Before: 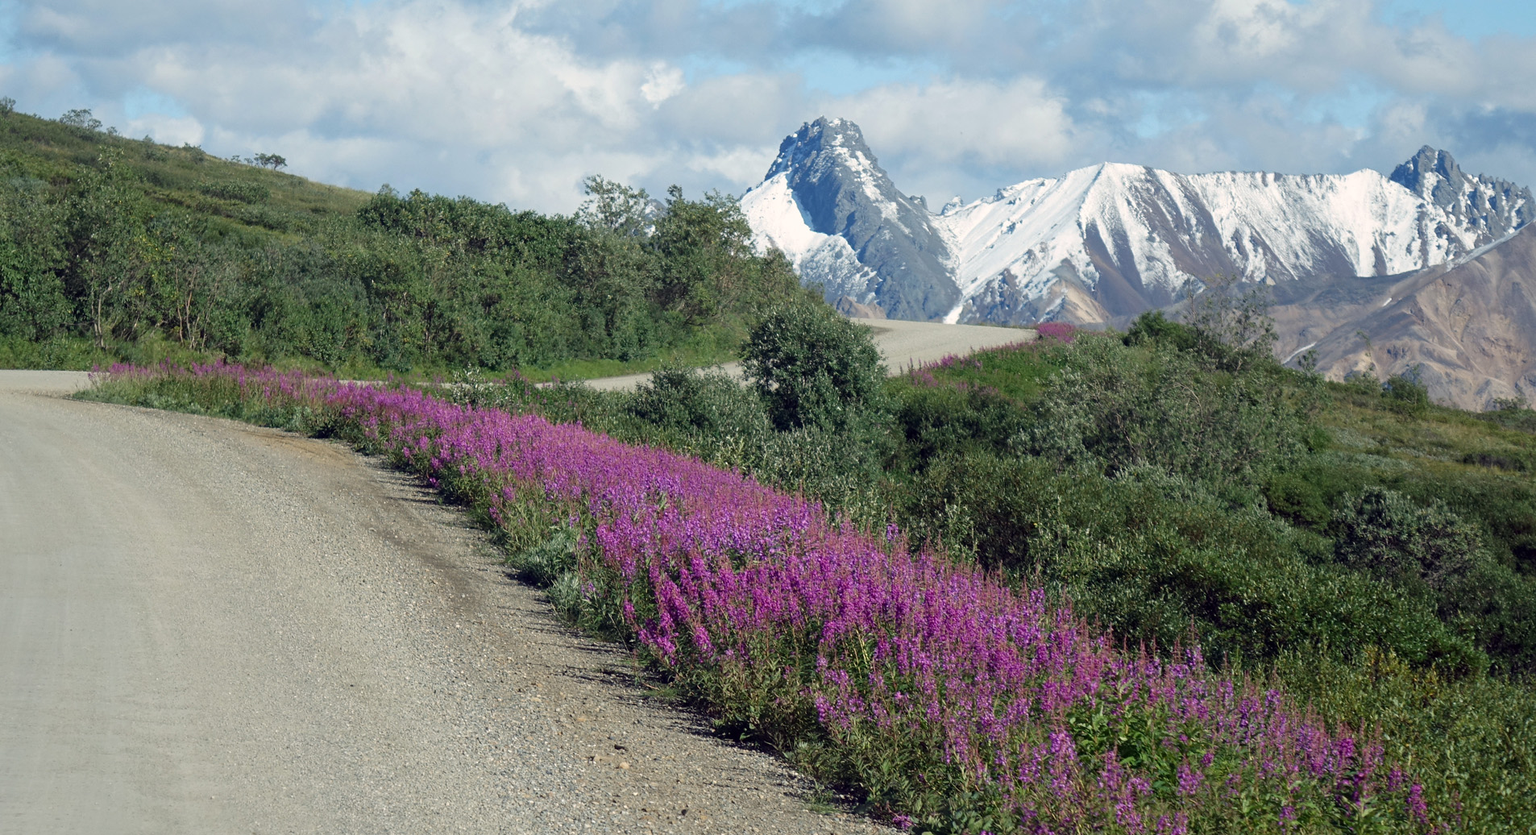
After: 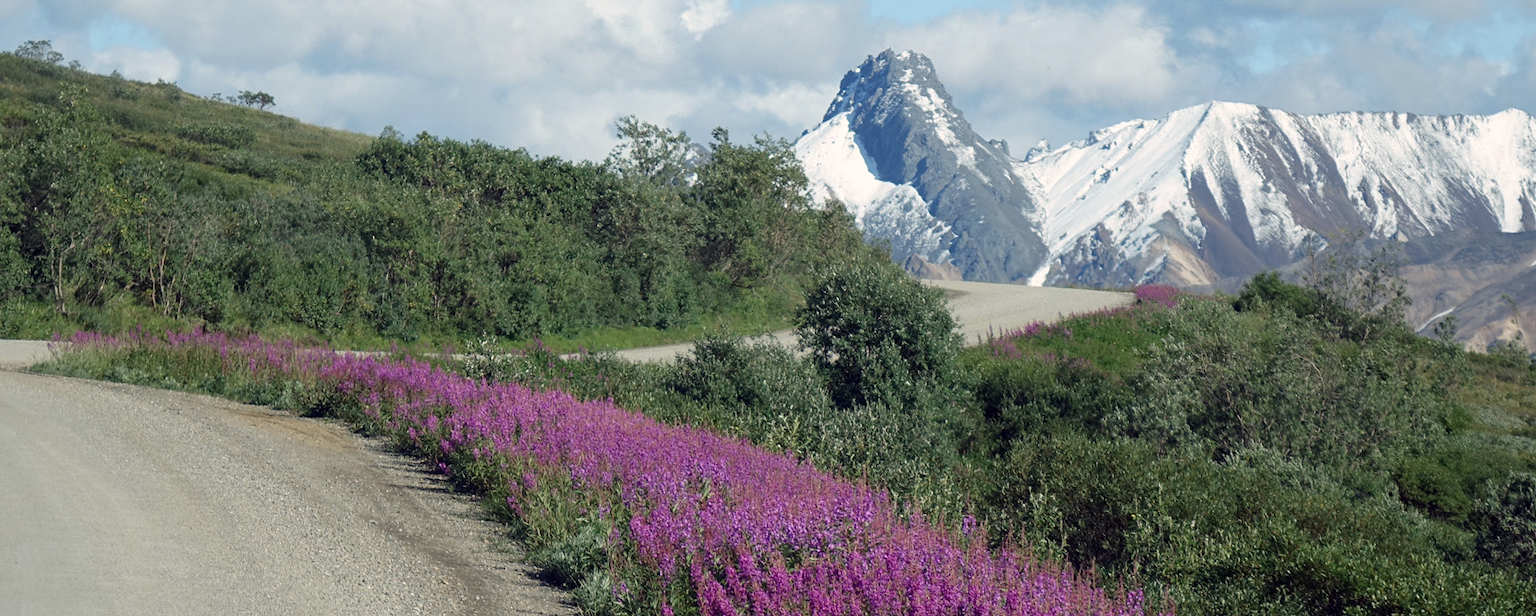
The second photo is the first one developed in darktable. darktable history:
contrast brightness saturation: saturation -0.063
crop: left 3.072%, top 8.926%, right 9.641%, bottom 26.506%
